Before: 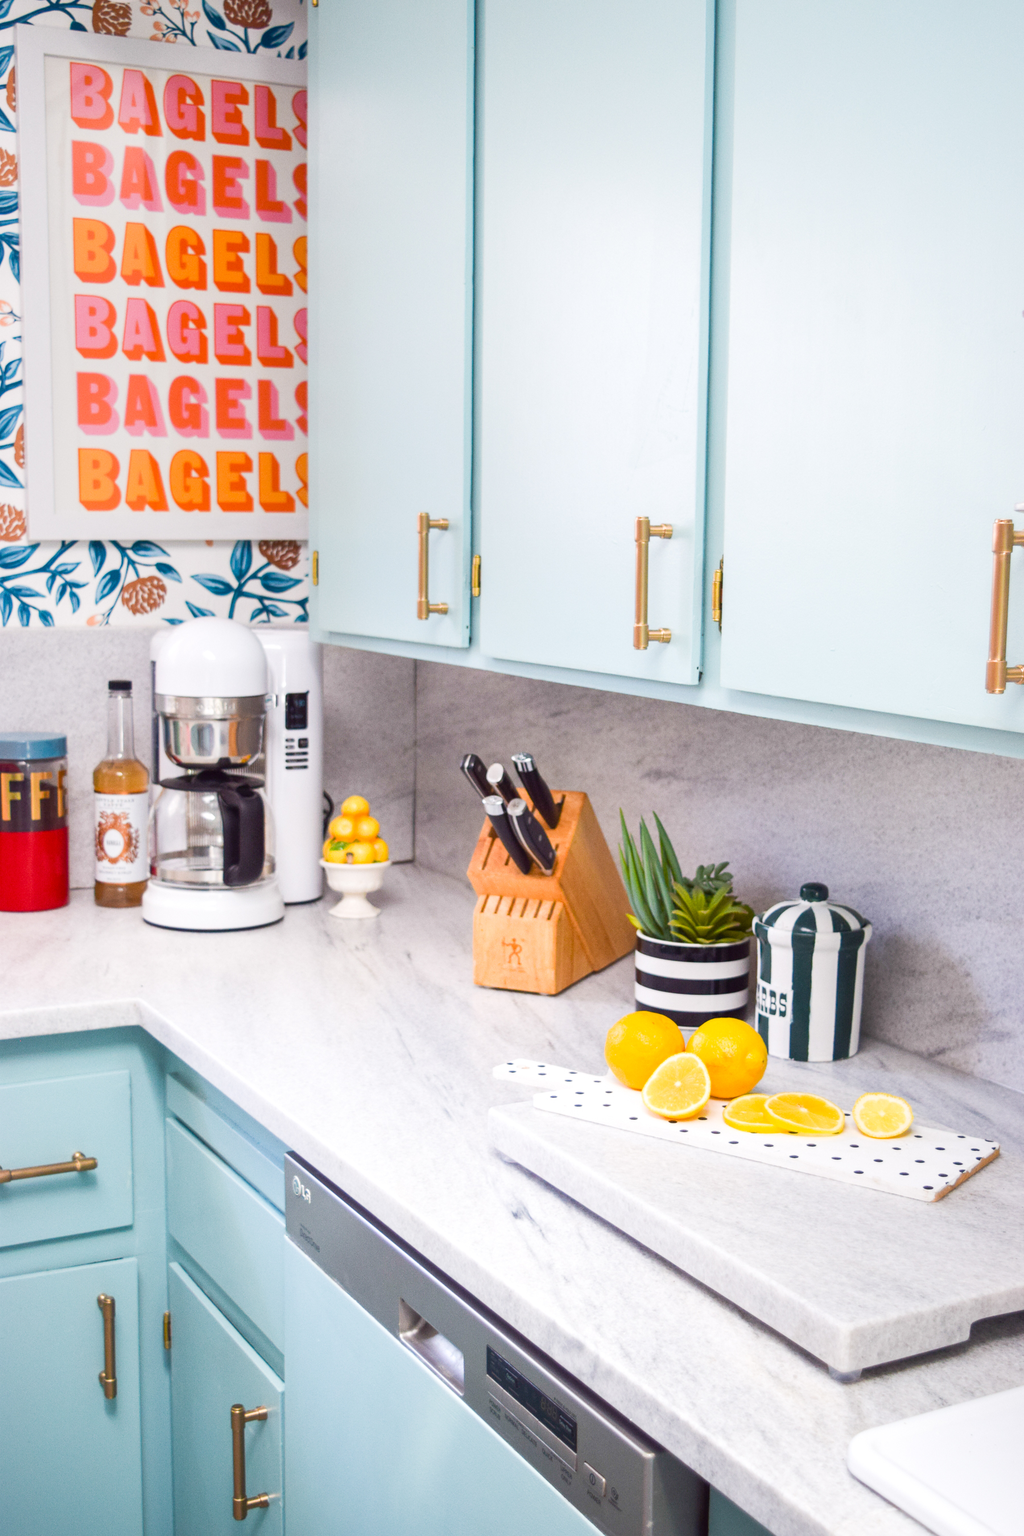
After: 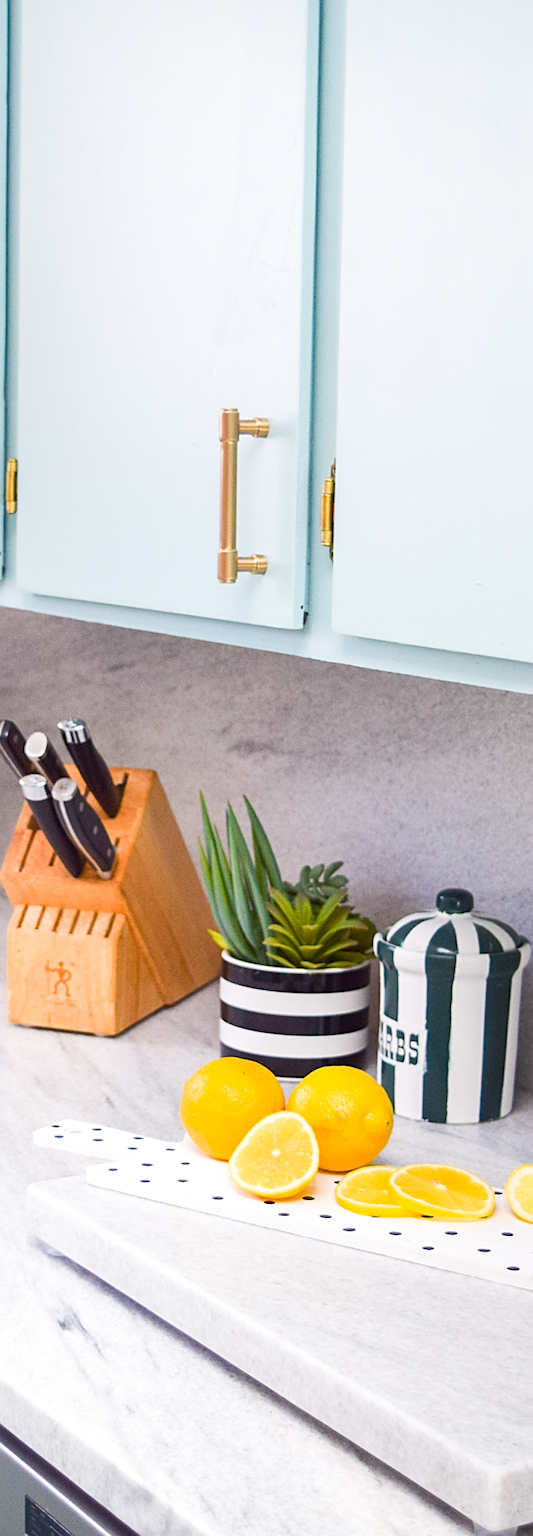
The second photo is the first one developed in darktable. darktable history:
sharpen: on, module defaults
crop: left 45.721%, top 13.393%, right 14.118%, bottom 10.01%
